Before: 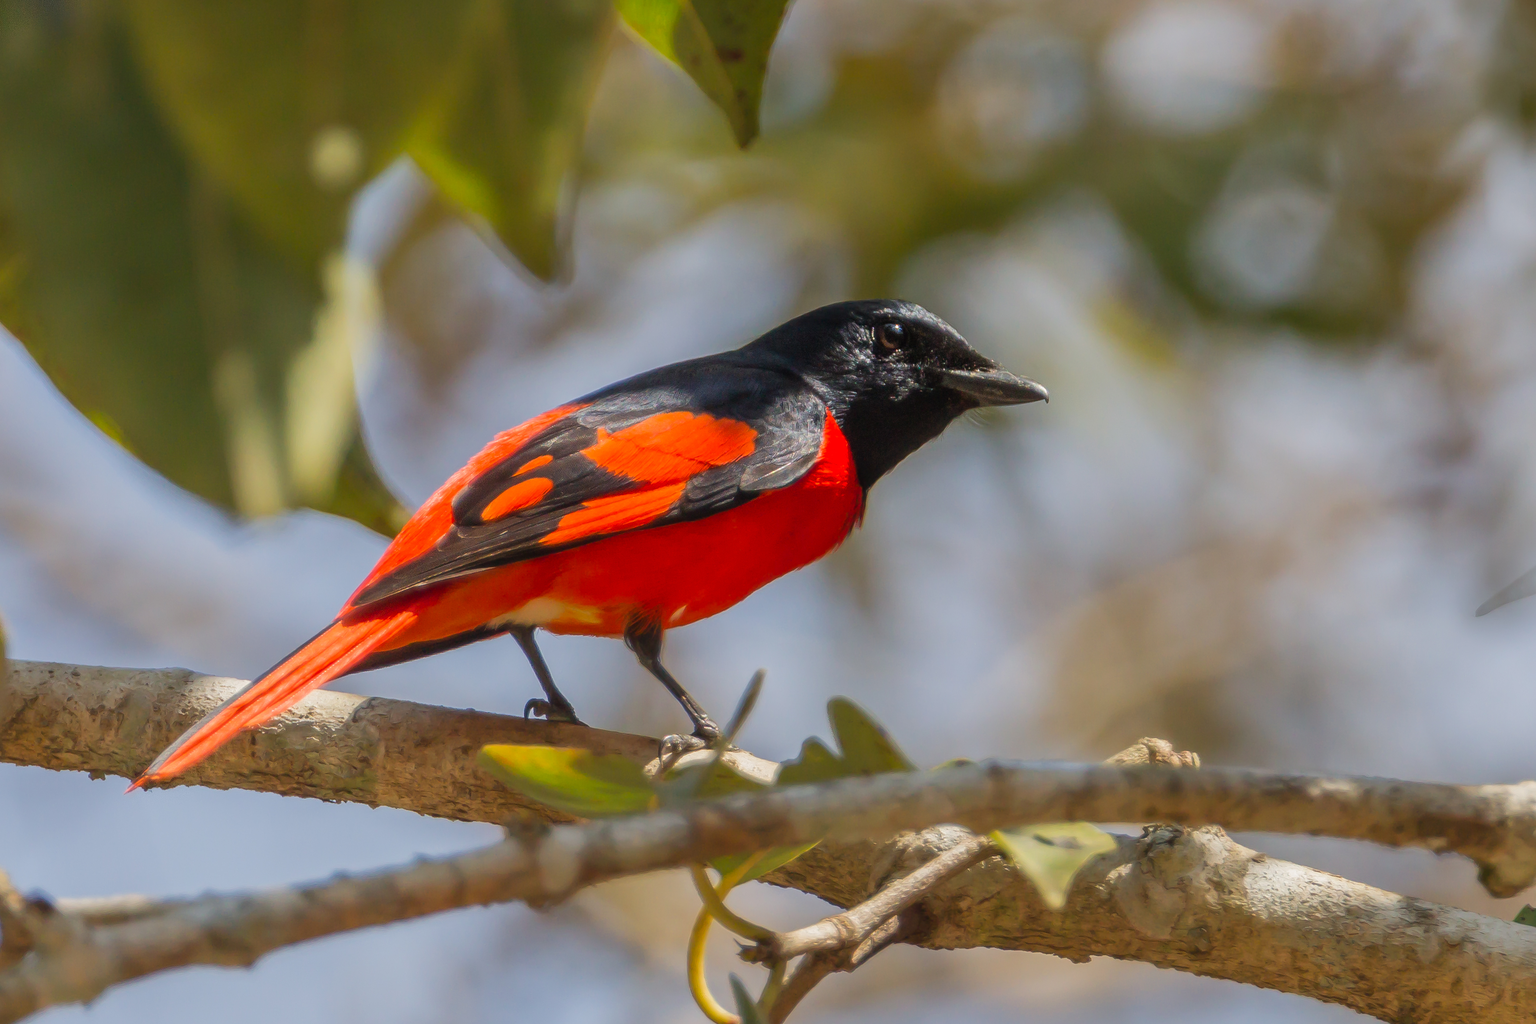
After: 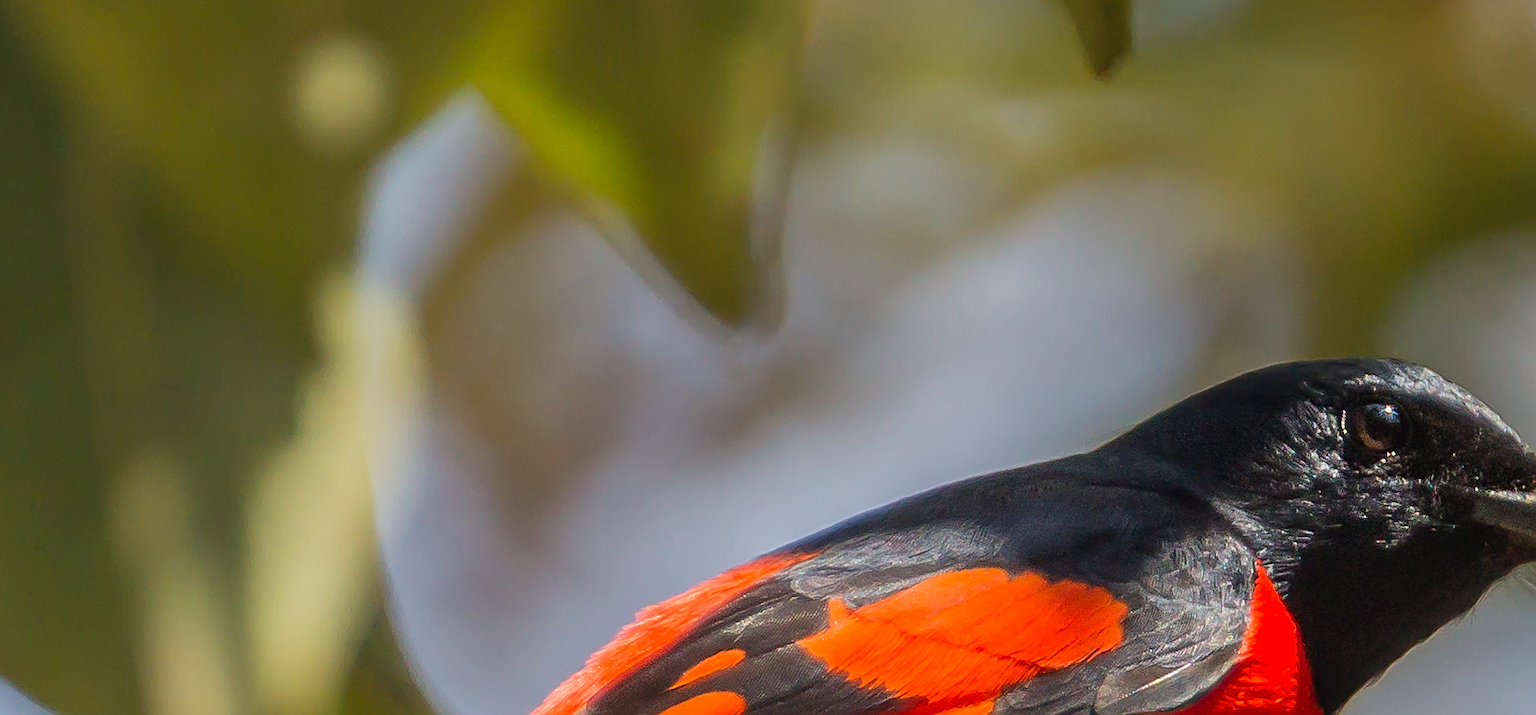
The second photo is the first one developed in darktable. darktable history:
crop: left 10.045%, top 10.558%, right 36.449%, bottom 52.027%
sharpen: on, module defaults
